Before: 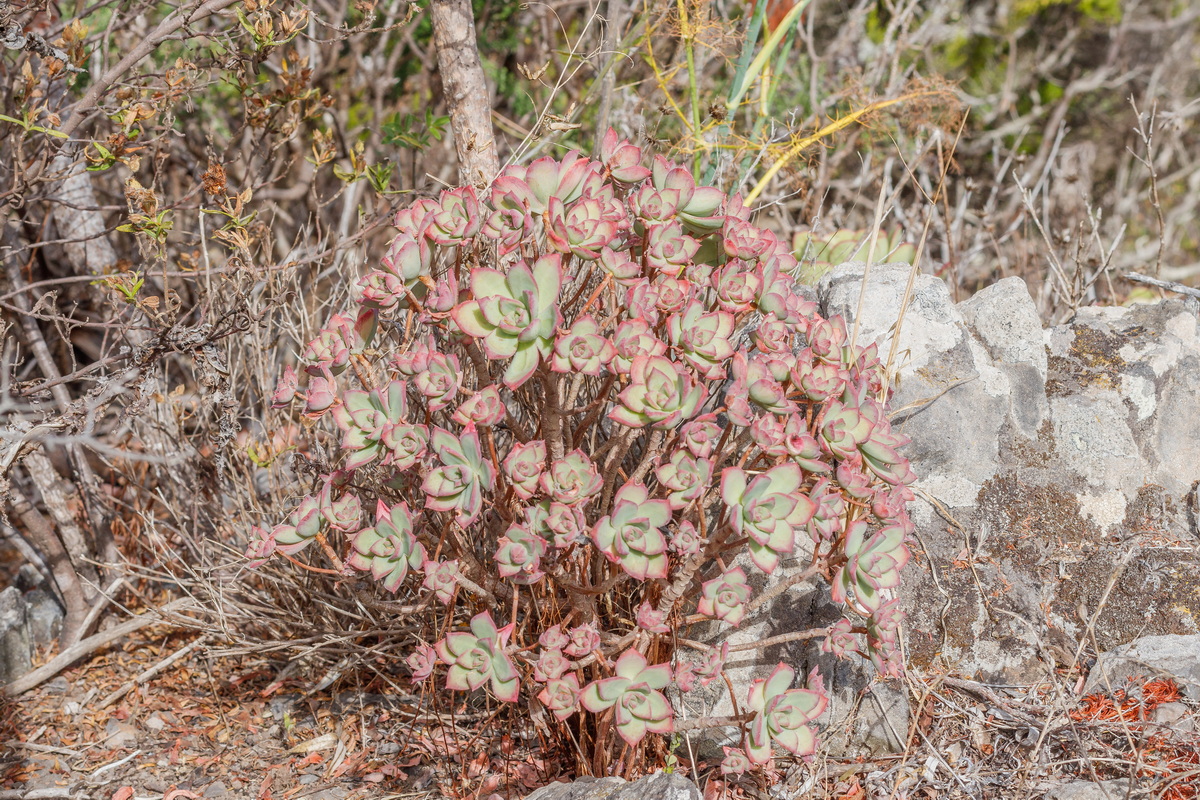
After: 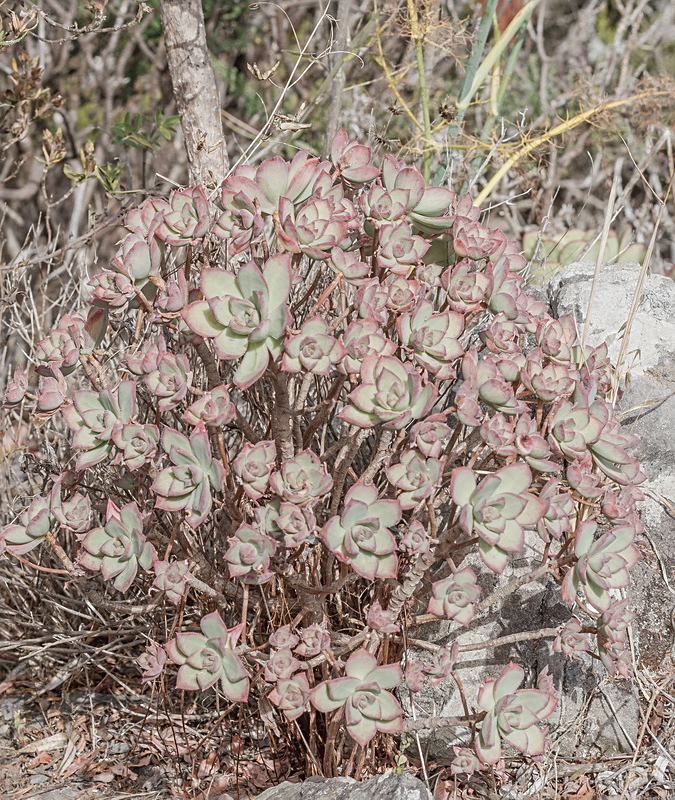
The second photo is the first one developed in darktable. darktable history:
sharpen: on, module defaults
contrast brightness saturation: contrast -0.05, saturation -0.41
crop and rotate: left 22.516%, right 21.234%
